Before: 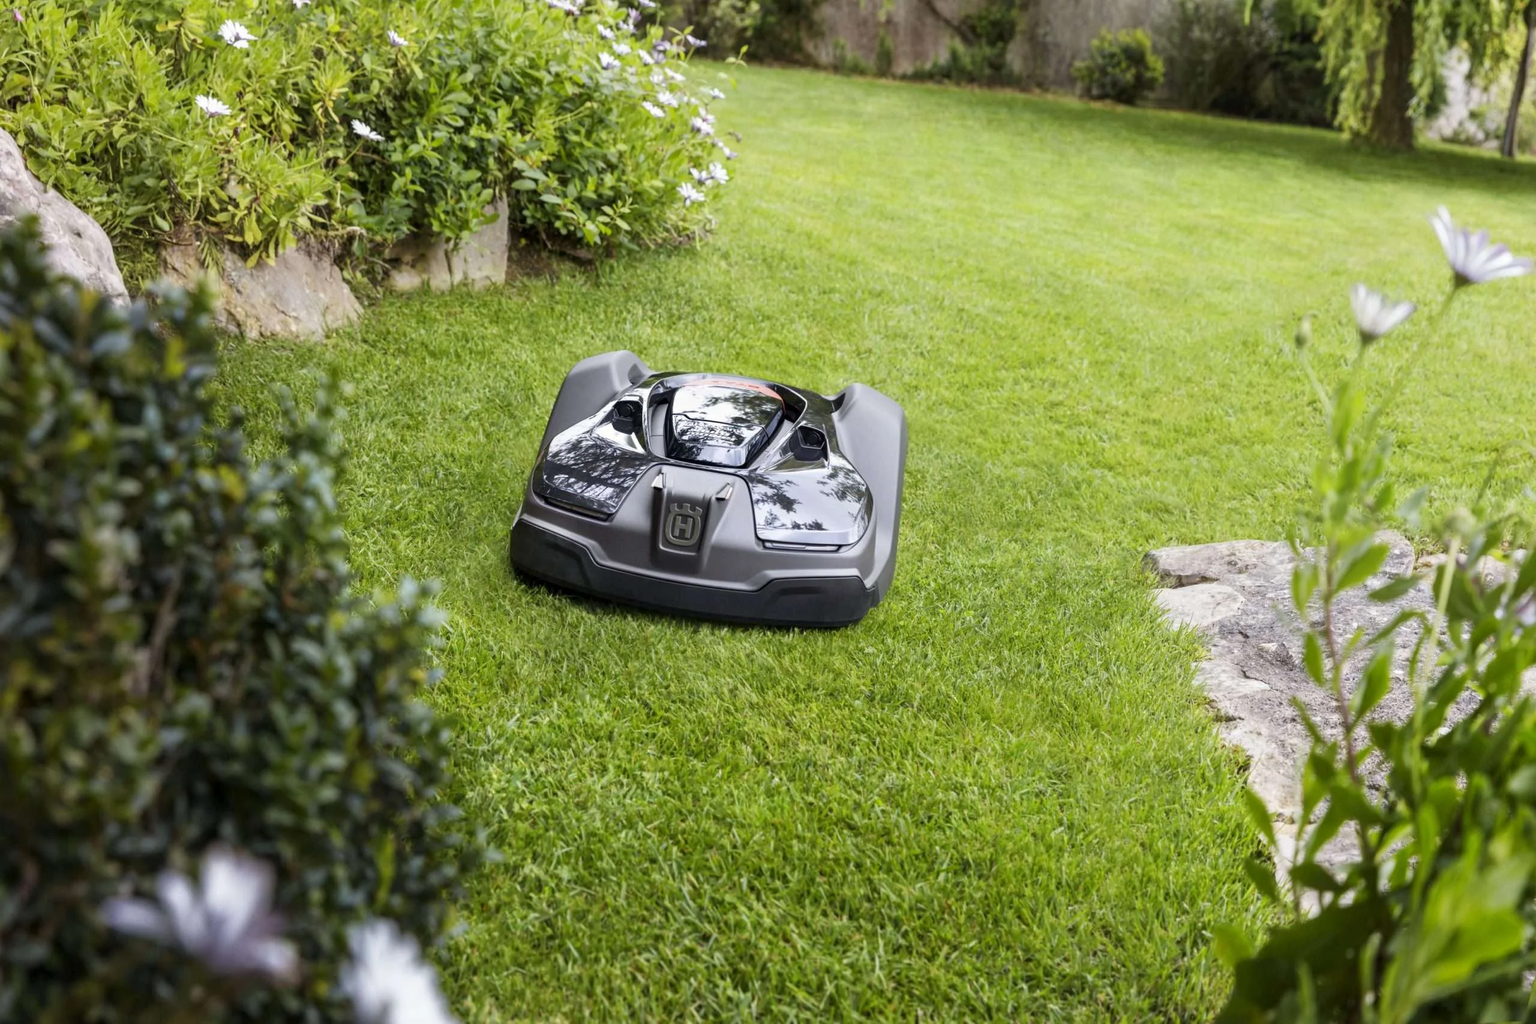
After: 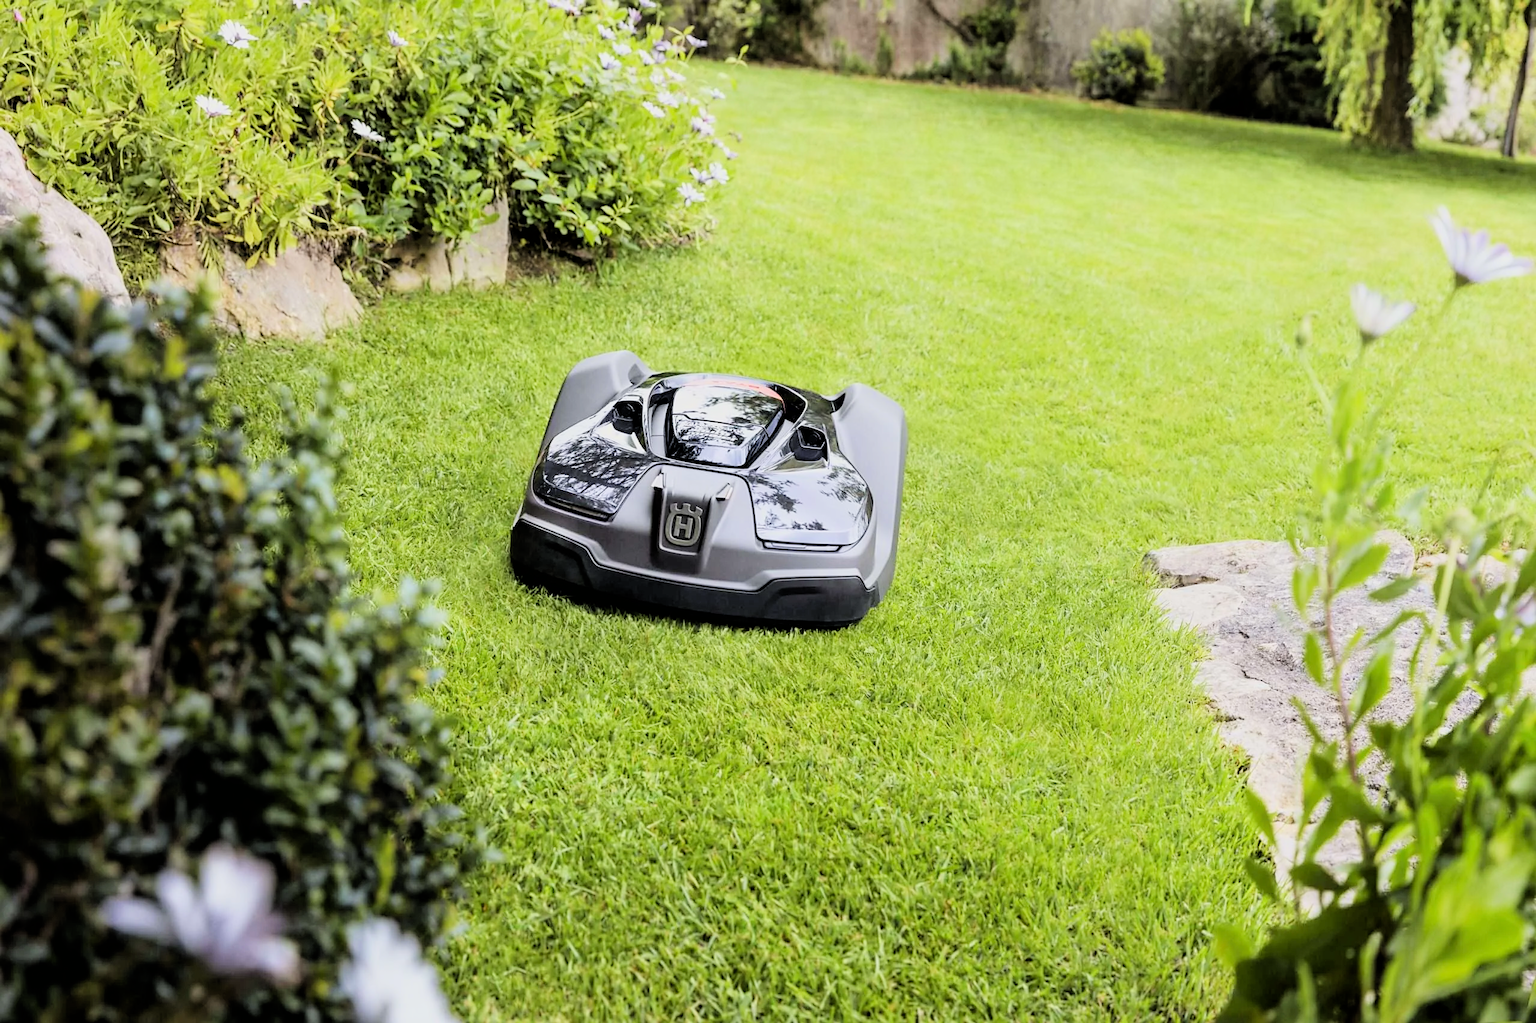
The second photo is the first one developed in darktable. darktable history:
sharpen: radius 1.857, amount 0.409, threshold 1.336
filmic rgb: black relative exposure -4.22 EV, white relative exposure 5.12 EV, hardness 2.08, contrast 1.18, color science v6 (2022)
exposure: exposure 0.916 EV, compensate highlight preservation false
